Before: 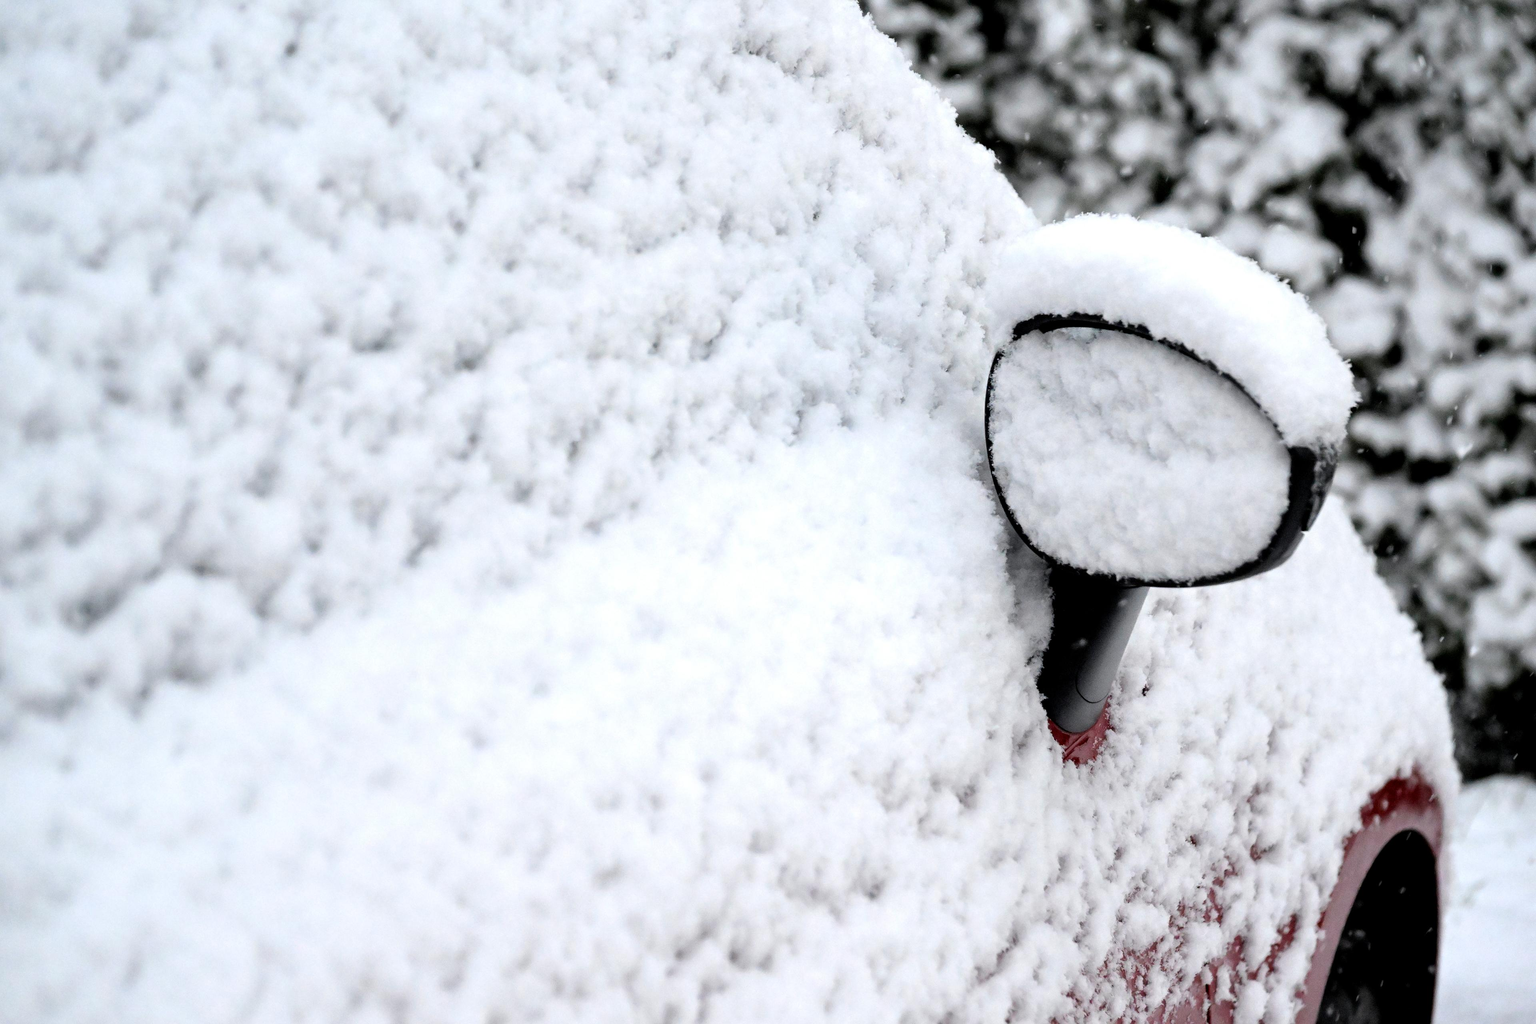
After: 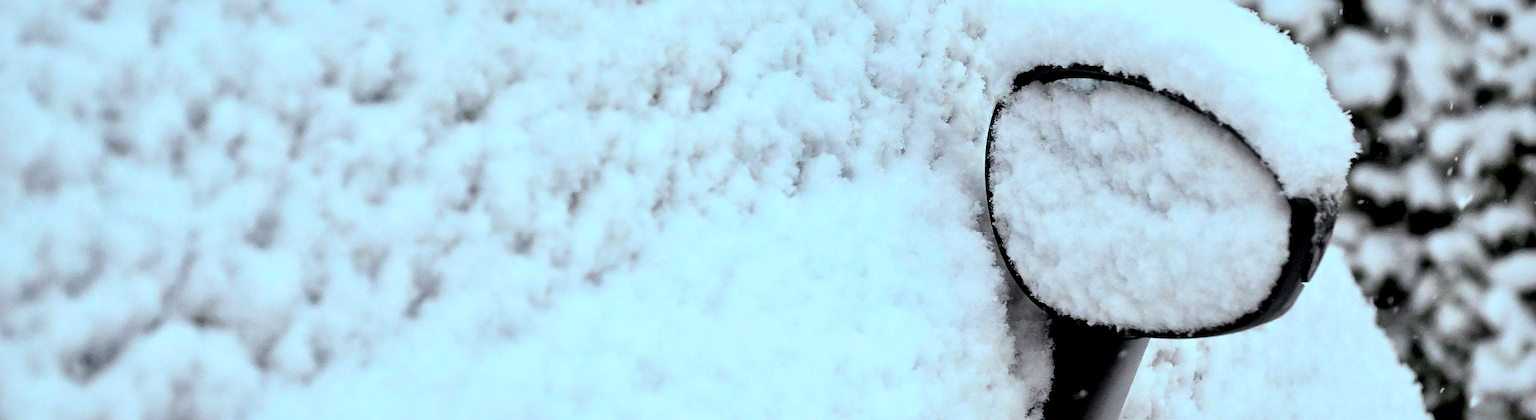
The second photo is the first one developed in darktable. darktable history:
local contrast: mode bilateral grid, contrast 26, coarseness 61, detail 151%, midtone range 0.2
sharpen: on, module defaults
color balance rgb: highlights gain › luminance -32.944%, highlights gain › chroma 5.678%, highlights gain › hue 219.49°, shadows fall-off 298.285%, white fulcrum 1.99 EV, highlights fall-off 299.025%, perceptual saturation grading › global saturation 25.596%, mask middle-gray fulcrum 99.761%, global vibrance 20%, contrast gray fulcrum 38.25%
crop and rotate: top 24.342%, bottom 34.591%
